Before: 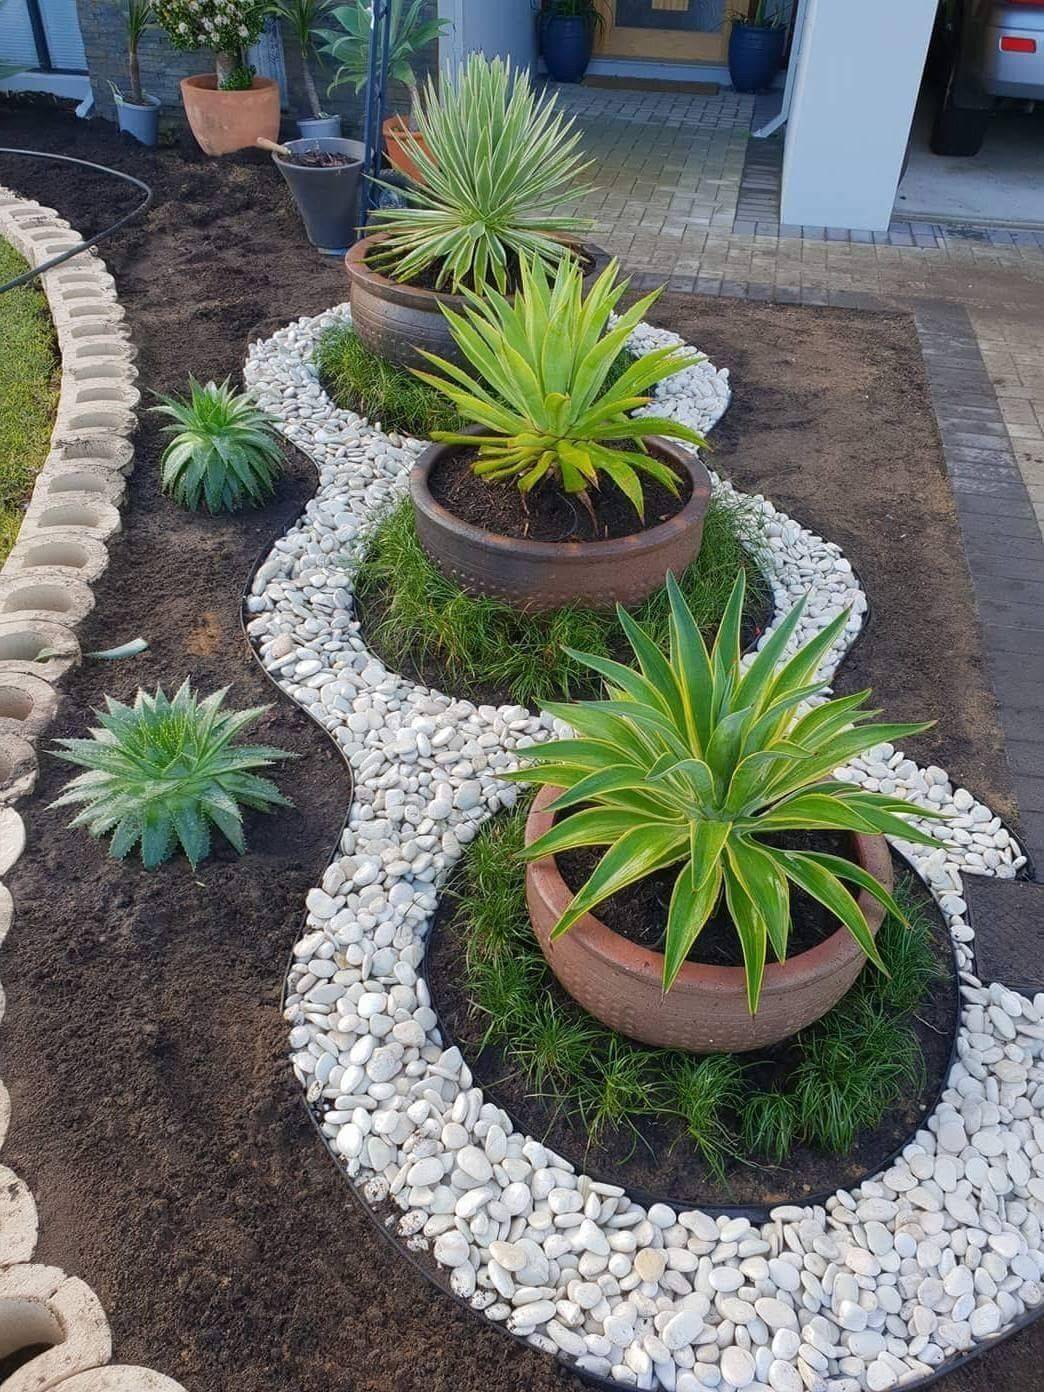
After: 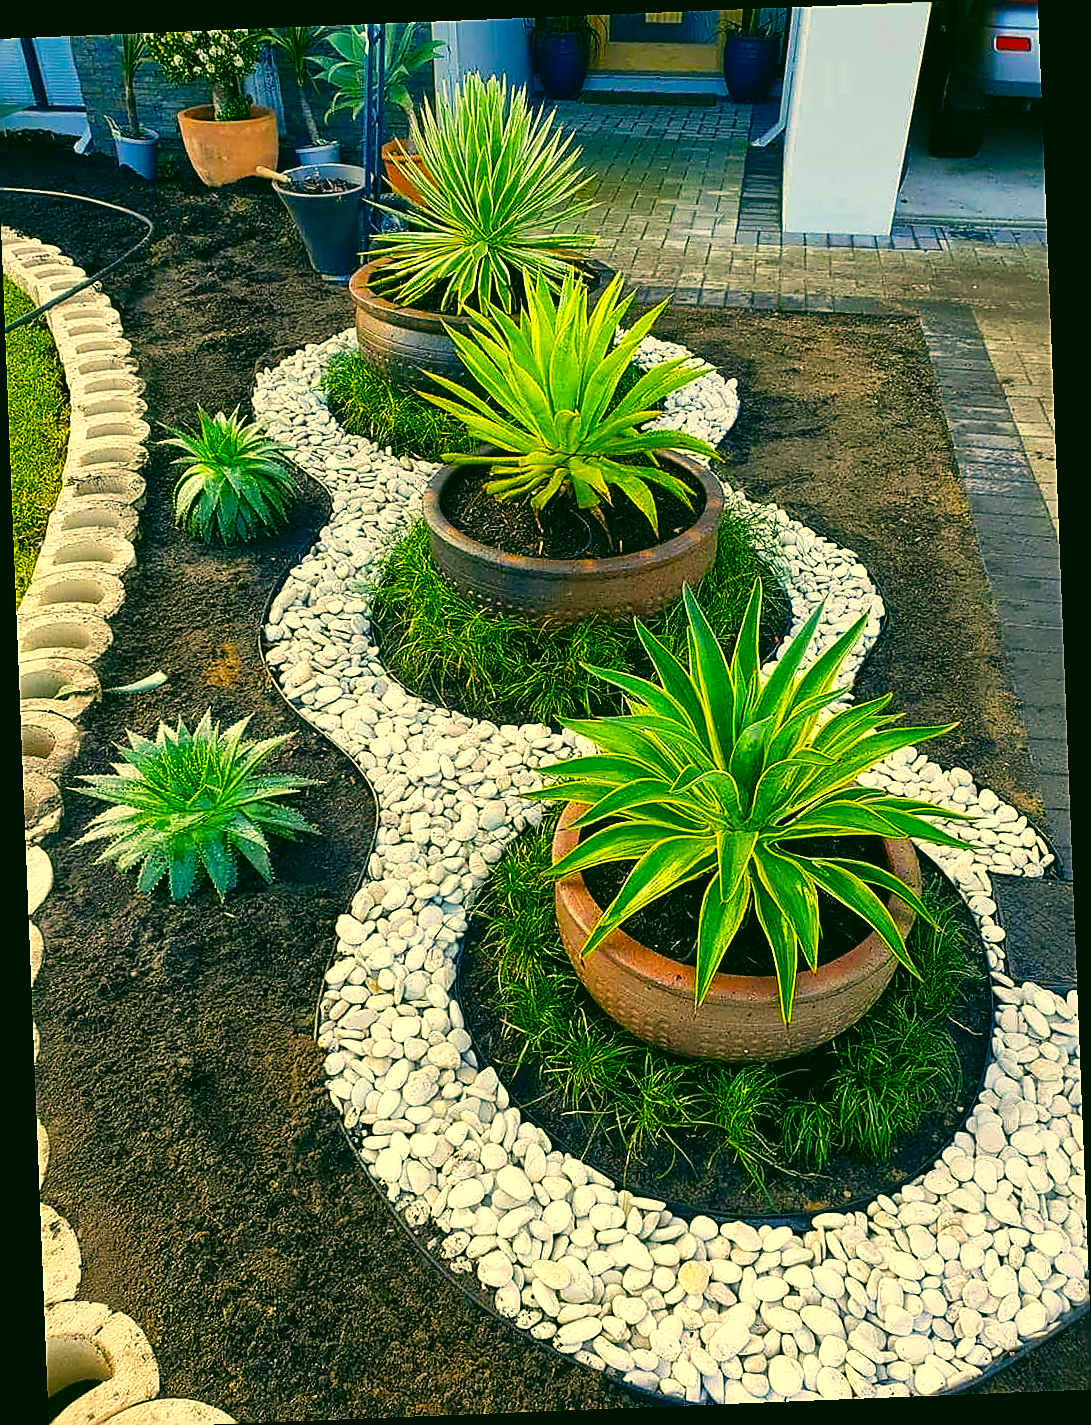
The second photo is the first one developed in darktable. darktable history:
color correction: highlights a* 5.62, highlights b* 33.57, shadows a* -25.86, shadows b* 4.02
crop and rotate: left 0.614%, top 0.179%, bottom 0.309%
tone curve: curves: ch0 [(0, 0) (0.003, 0.002) (0.011, 0.006) (0.025, 0.014) (0.044, 0.025) (0.069, 0.039) (0.1, 0.056) (0.136, 0.082) (0.177, 0.116) (0.224, 0.163) (0.277, 0.233) (0.335, 0.311) (0.399, 0.396) (0.468, 0.488) (0.543, 0.588) (0.623, 0.695) (0.709, 0.809) (0.801, 0.912) (0.898, 0.997) (1, 1)], preserve colors none
sharpen: radius 1.4, amount 1.25, threshold 0.7
rotate and perspective: rotation -2.29°, automatic cropping off
local contrast: mode bilateral grid, contrast 20, coarseness 50, detail 159%, midtone range 0.2
color balance rgb: linear chroma grading › global chroma 15%, perceptual saturation grading › global saturation 30%
